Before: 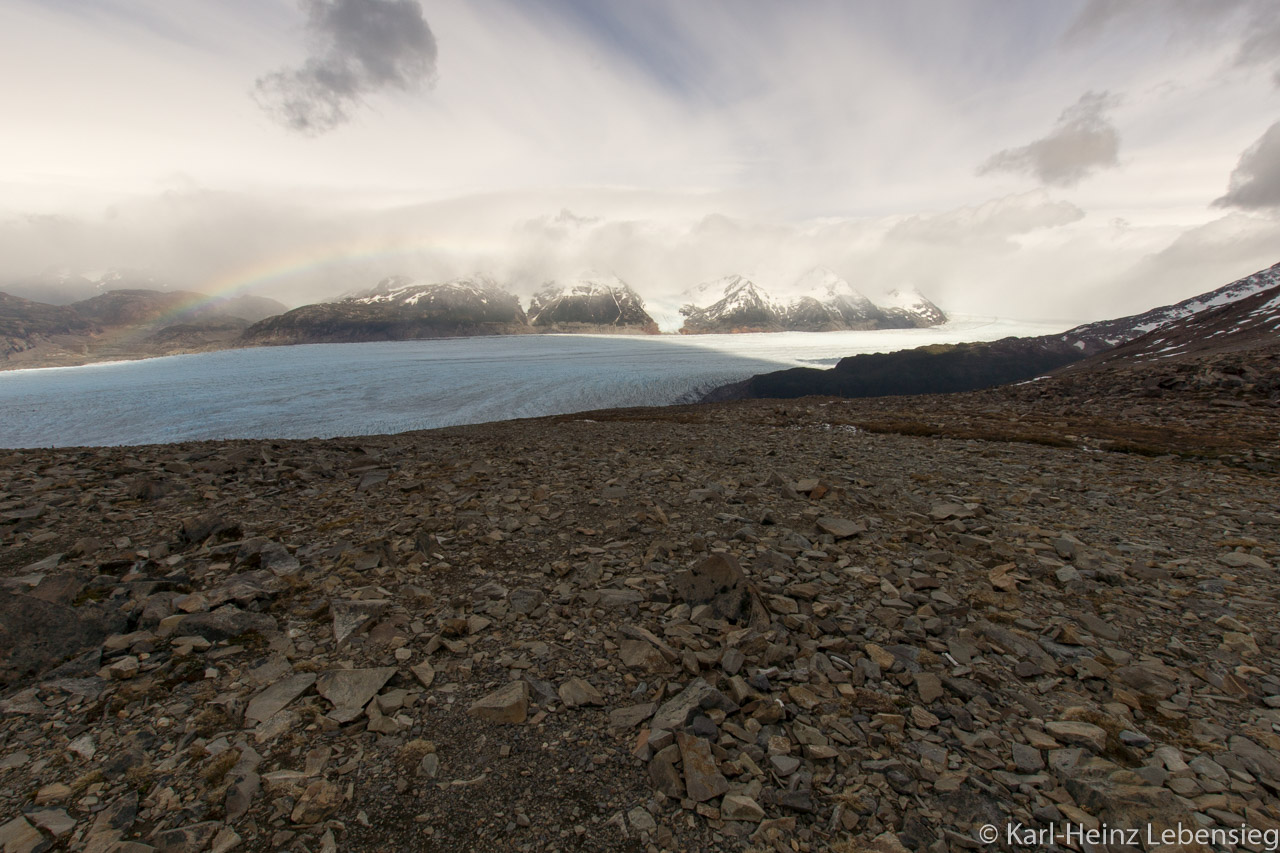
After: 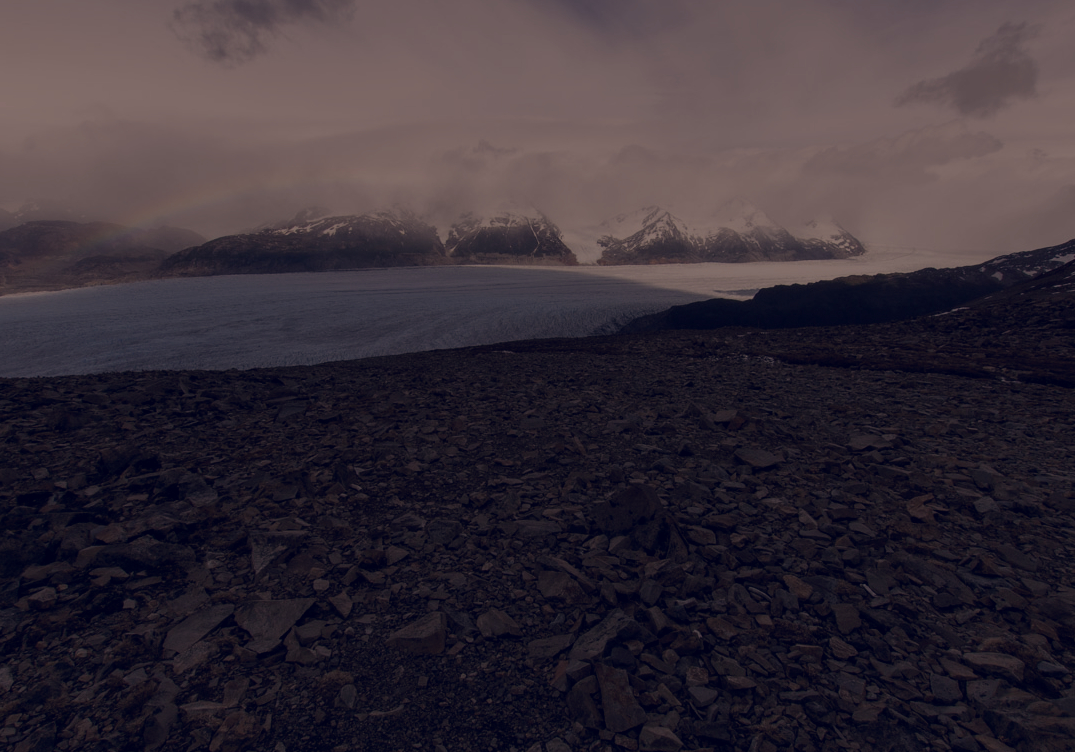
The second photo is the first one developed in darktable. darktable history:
bloom: on, module defaults
crop: left 6.446%, top 8.188%, right 9.538%, bottom 3.548%
color correction: highlights a* 19.59, highlights b* 27.49, shadows a* 3.46, shadows b* -17.28, saturation 0.73
exposure: exposure -2.446 EV, compensate highlight preservation false
